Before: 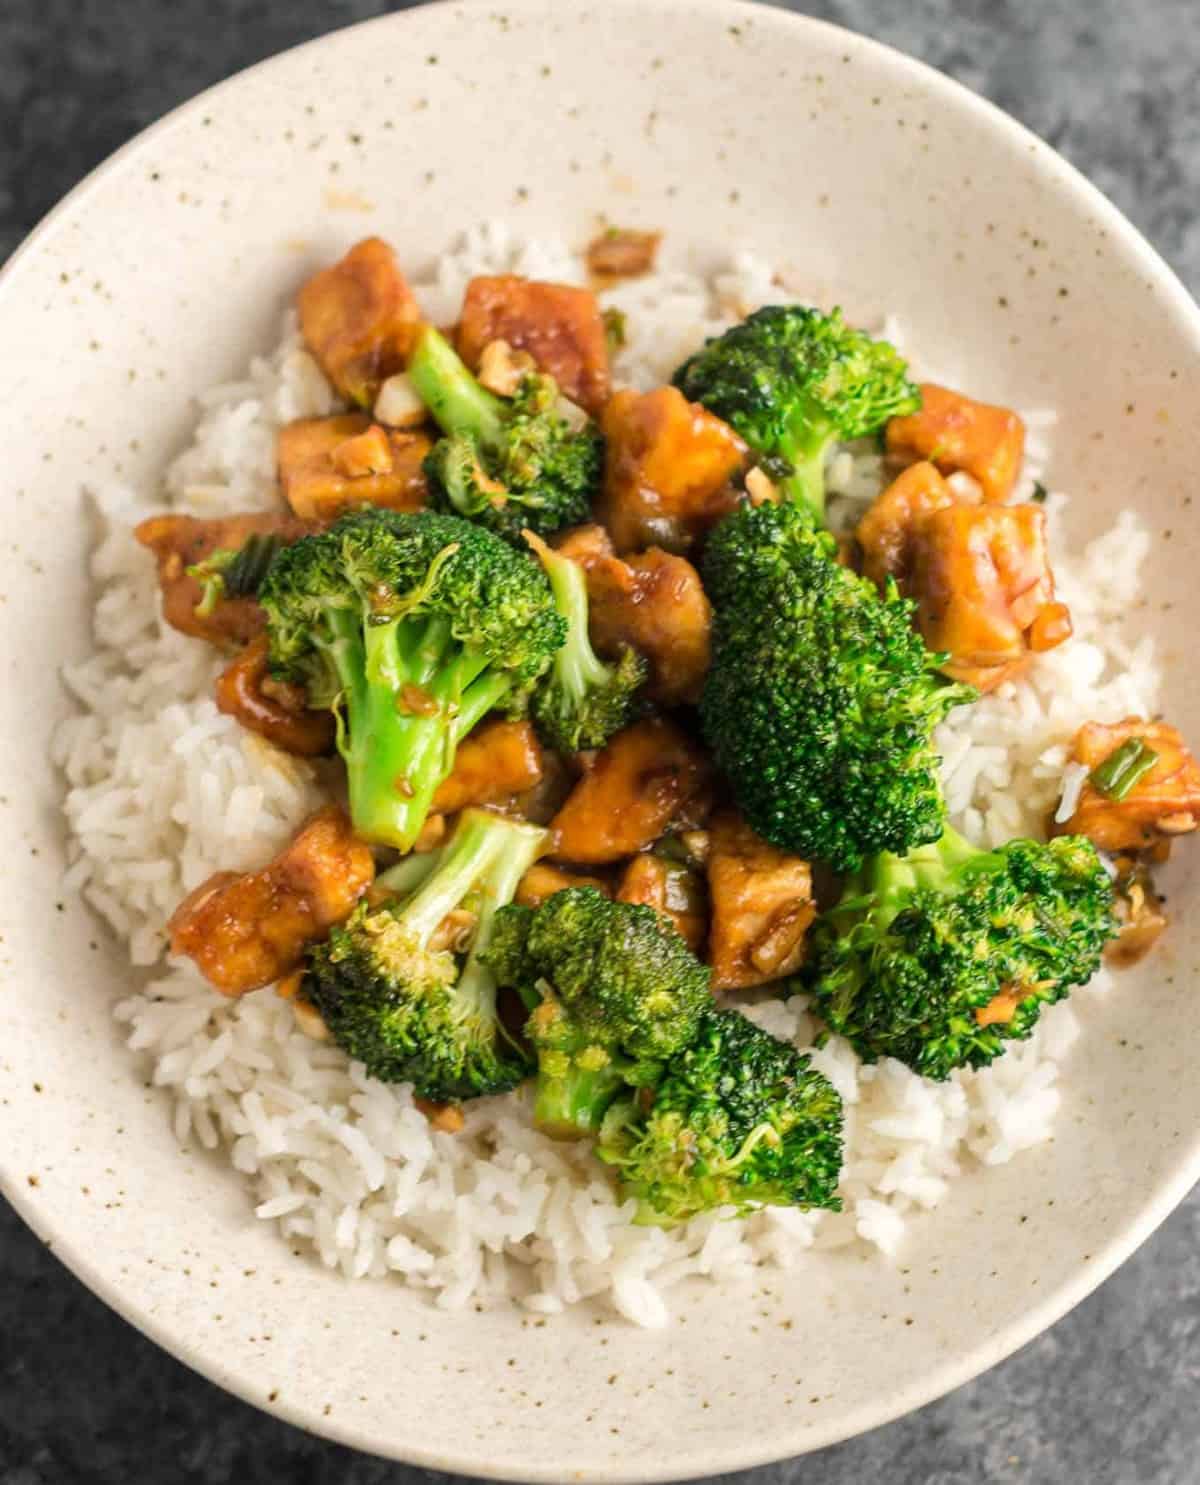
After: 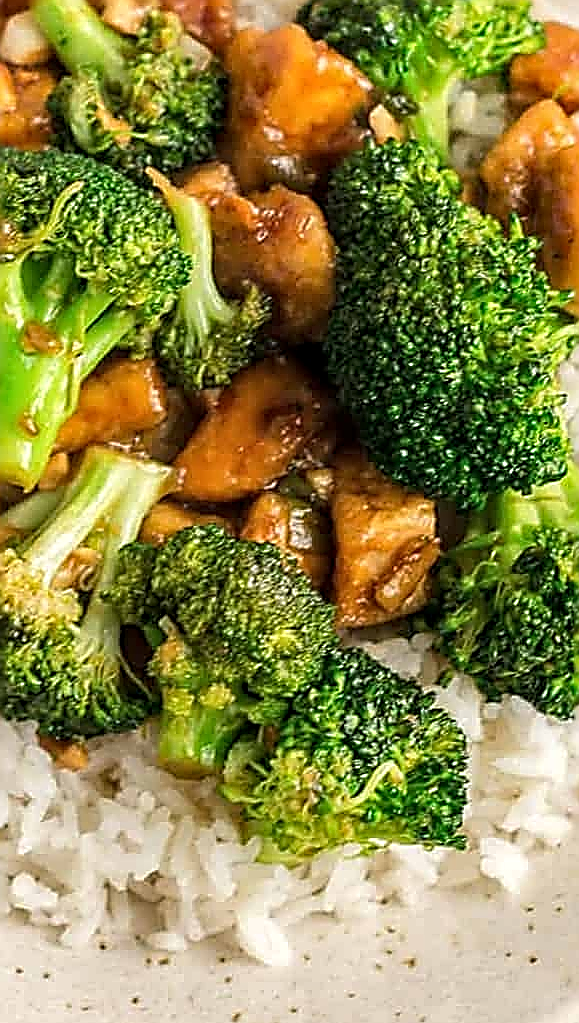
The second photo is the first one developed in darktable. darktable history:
crop: left 31.388%, top 24.422%, right 20.326%, bottom 6.627%
local contrast: on, module defaults
sharpen: amount 1.986
